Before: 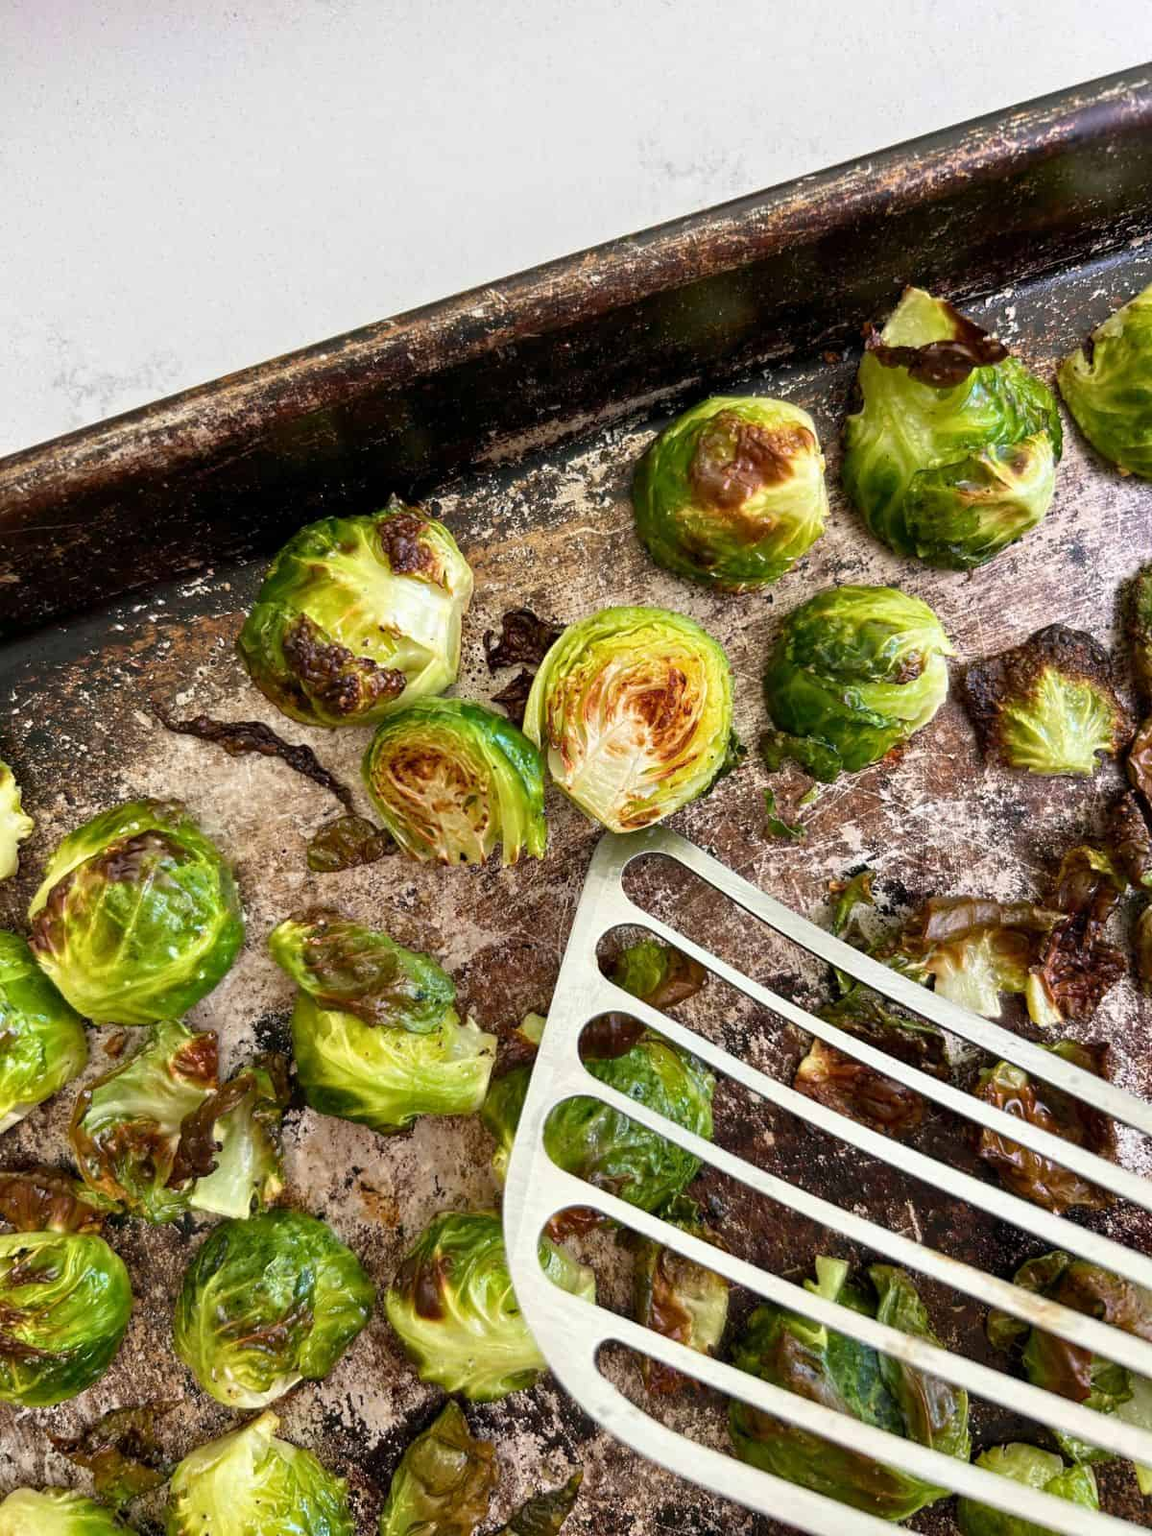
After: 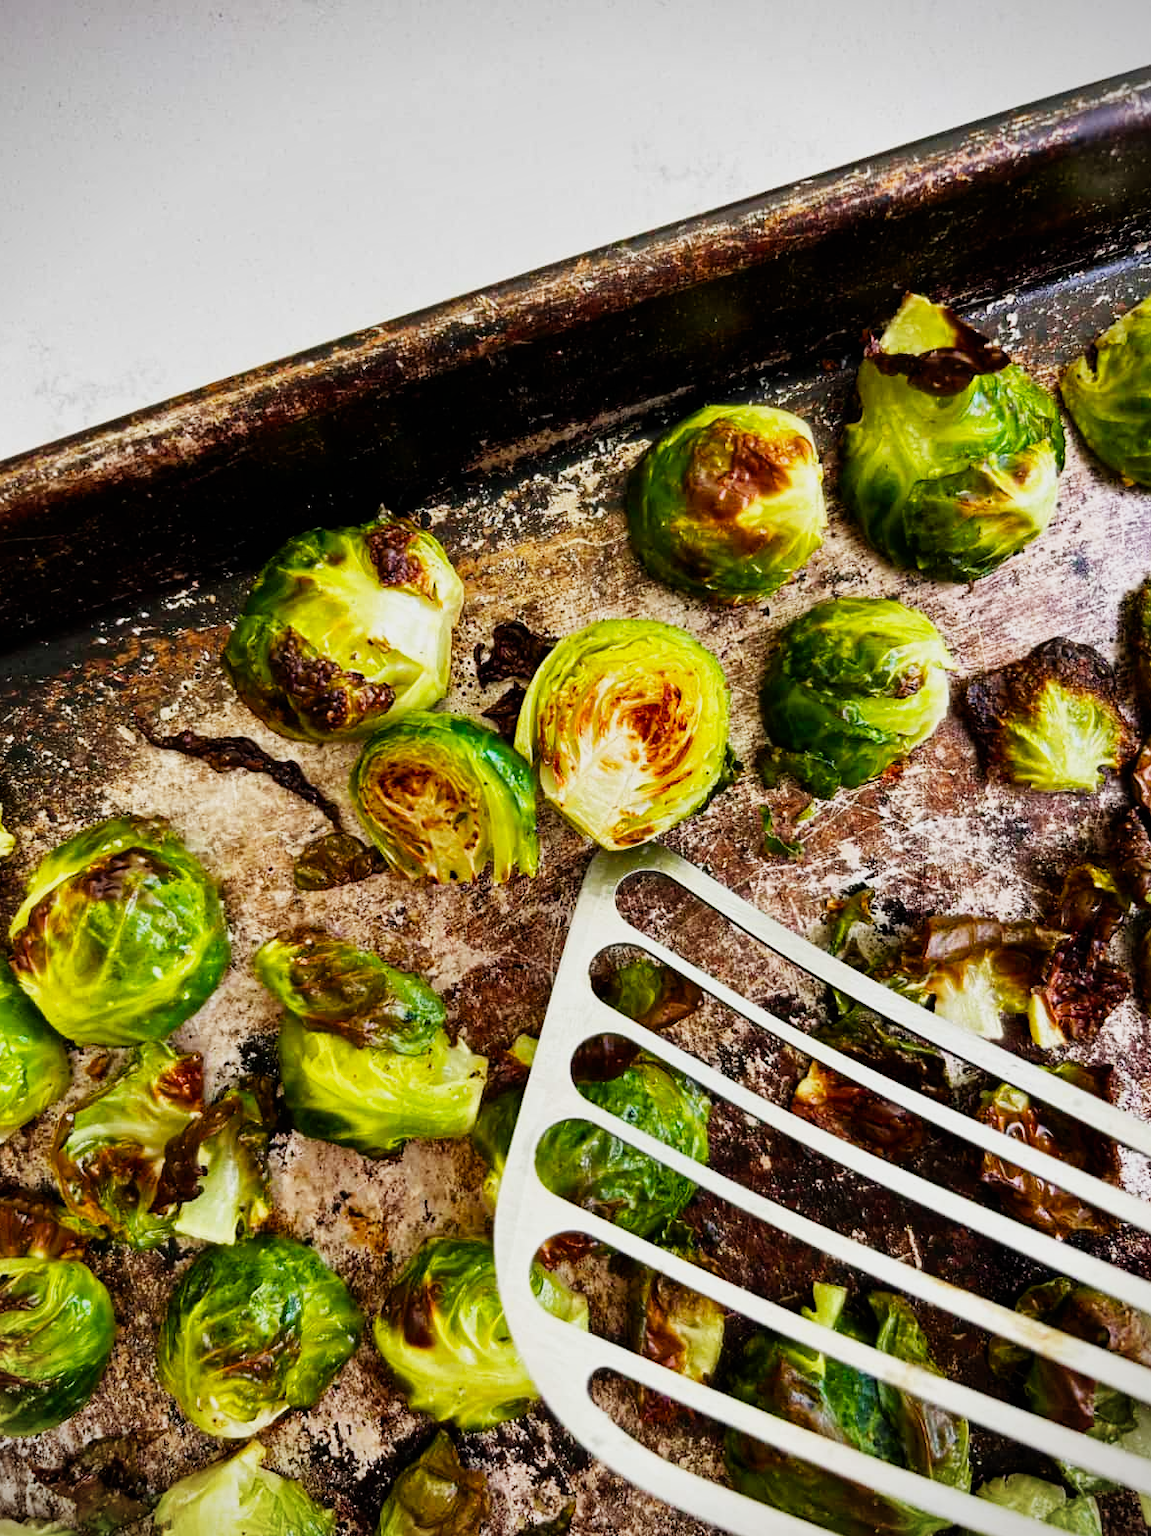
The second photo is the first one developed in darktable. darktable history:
sigmoid: contrast 1.7, skew 0.1, preserve hue 0%, red attenuation 0.1, red rotation 0.035, green attenuation 0.1, green rotation -0.017, blue attenuation 0.15, blue rotation -0.052, base primaries Rec2020
shadows and highlights: shadows 12, white point adjustment 1.2, soften with gaussian
crop: left 1.743%, right 0.268%, bottom 2.011%
color balance rgb: perceptual saturation grading › global saturation 25%, global vibrance 20%
vignetting: fall-off start 91.19%
